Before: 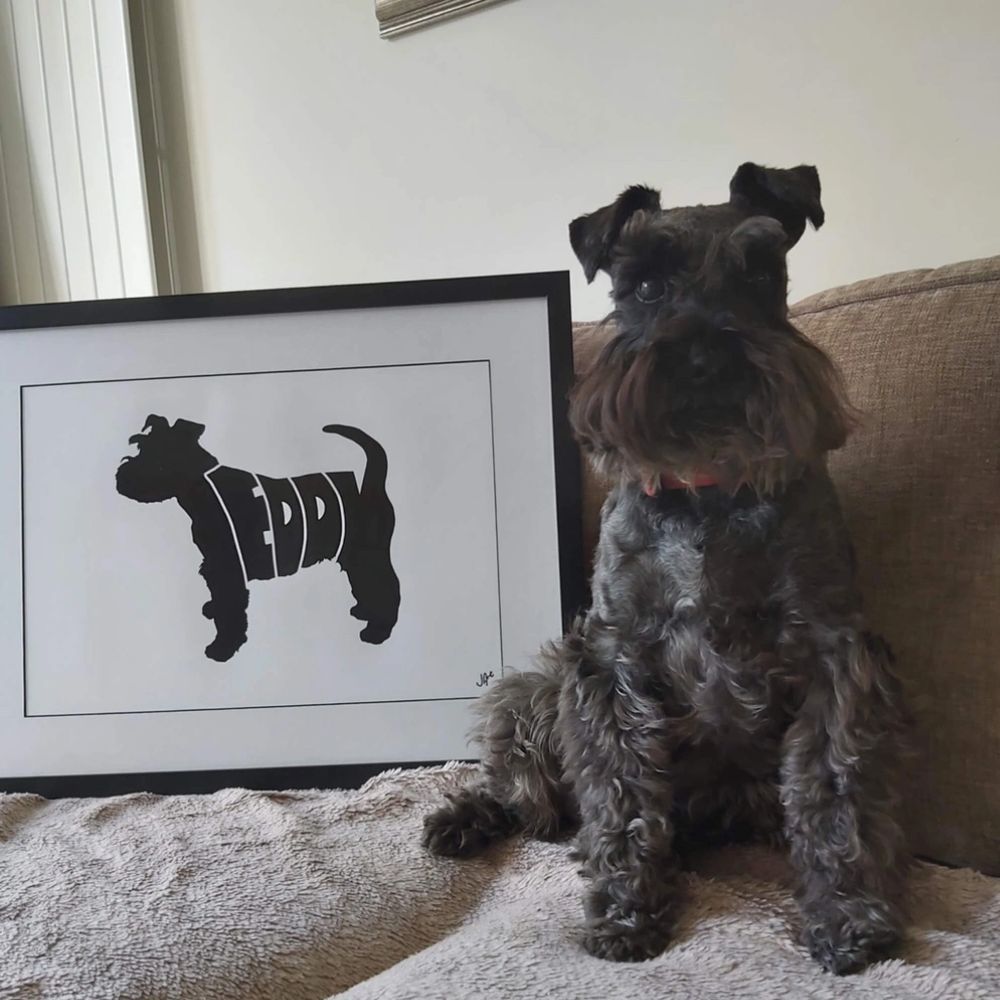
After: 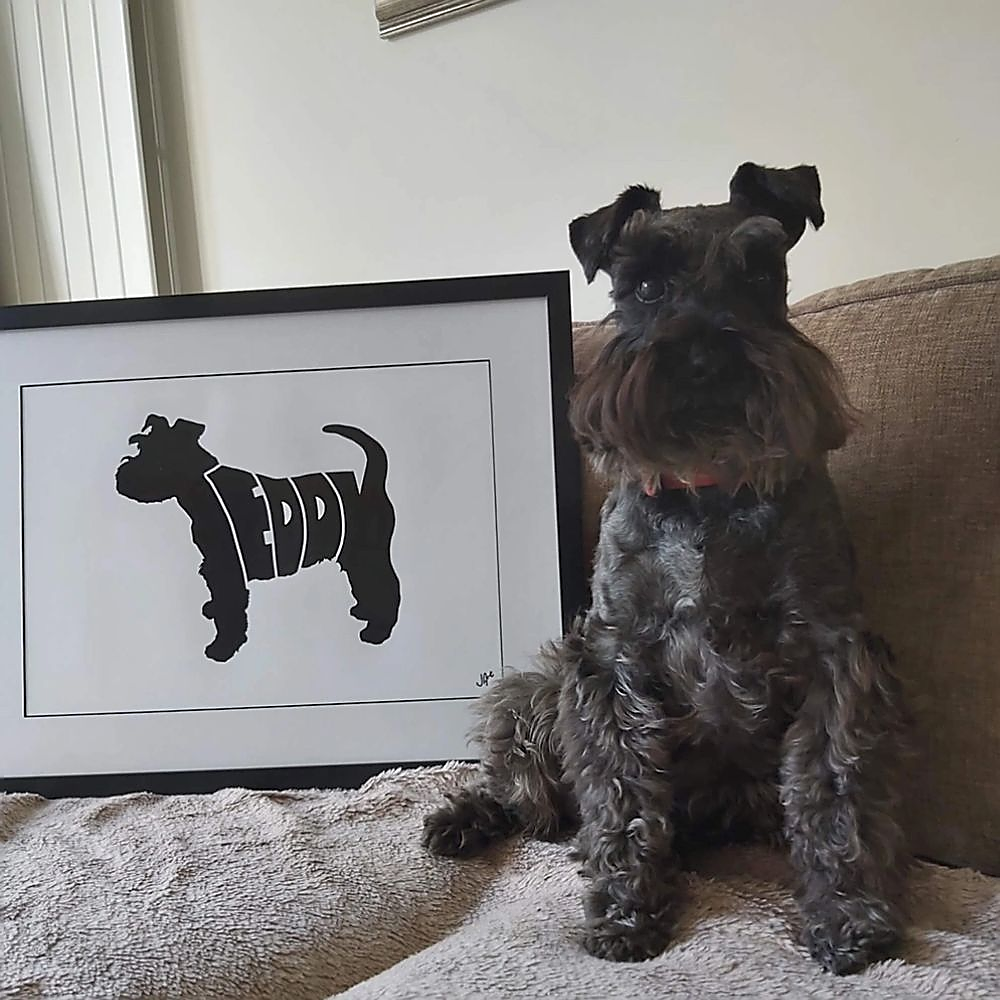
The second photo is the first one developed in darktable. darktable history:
sharpen: radius 1.377, amount 1.249, threshold 0.697
